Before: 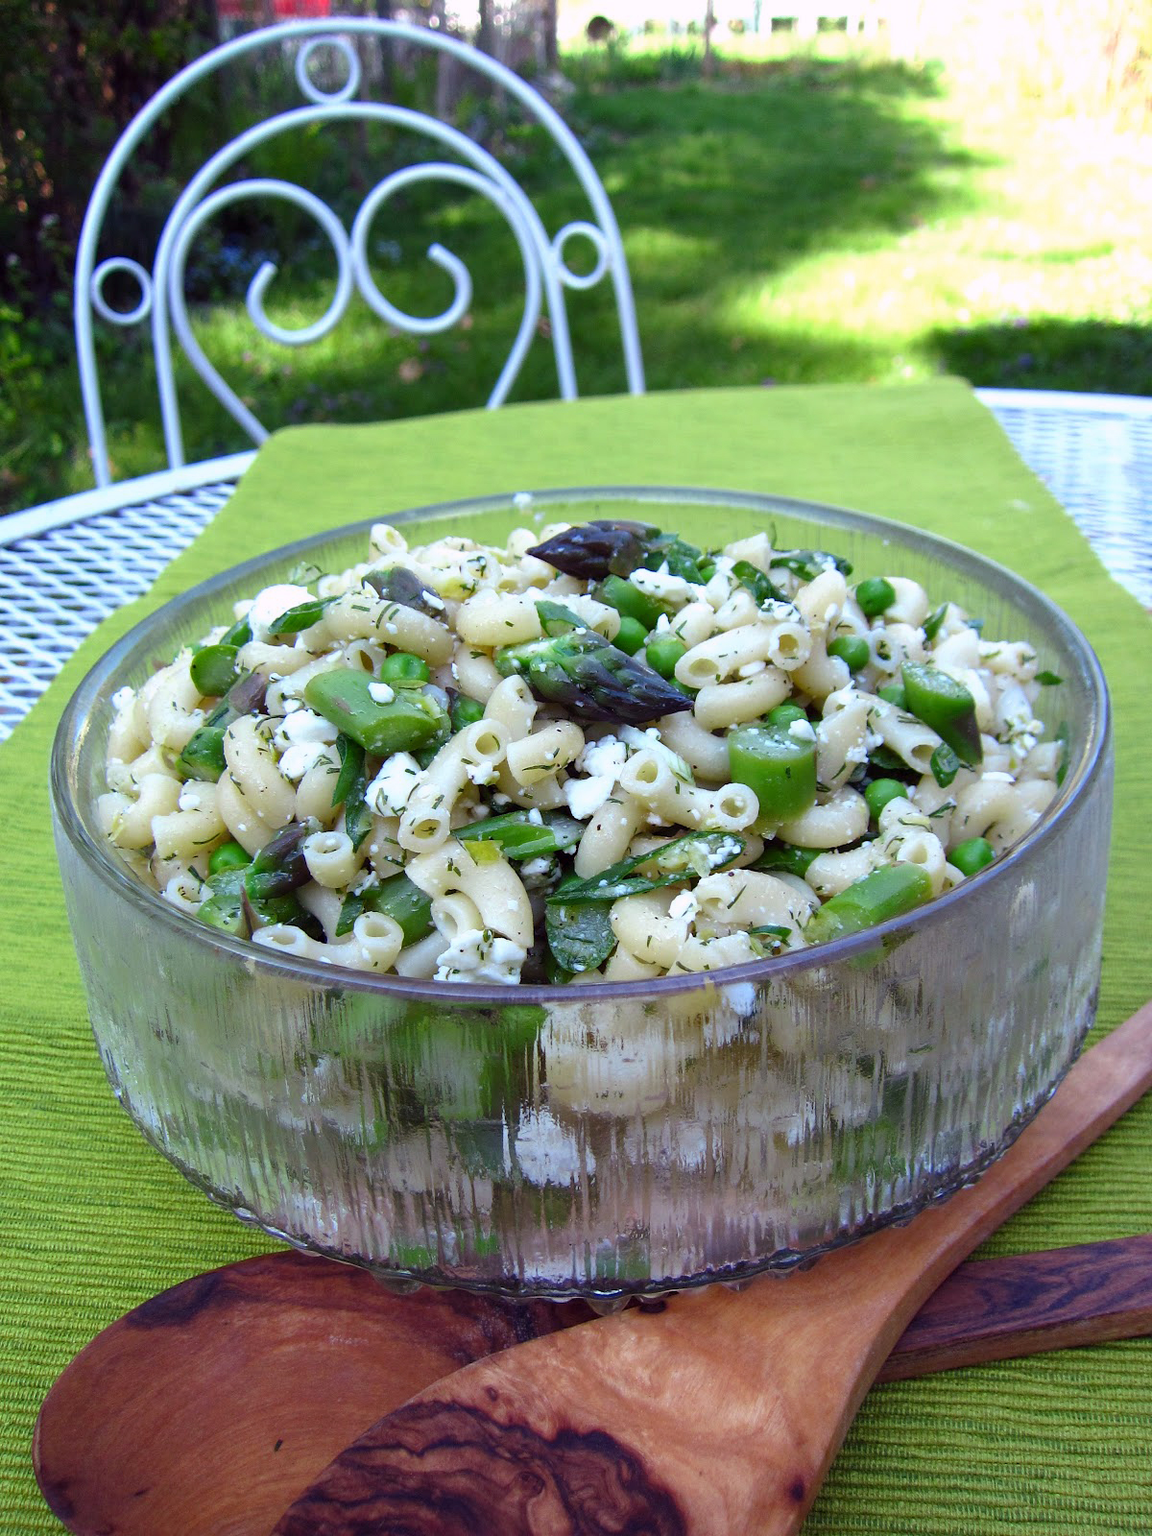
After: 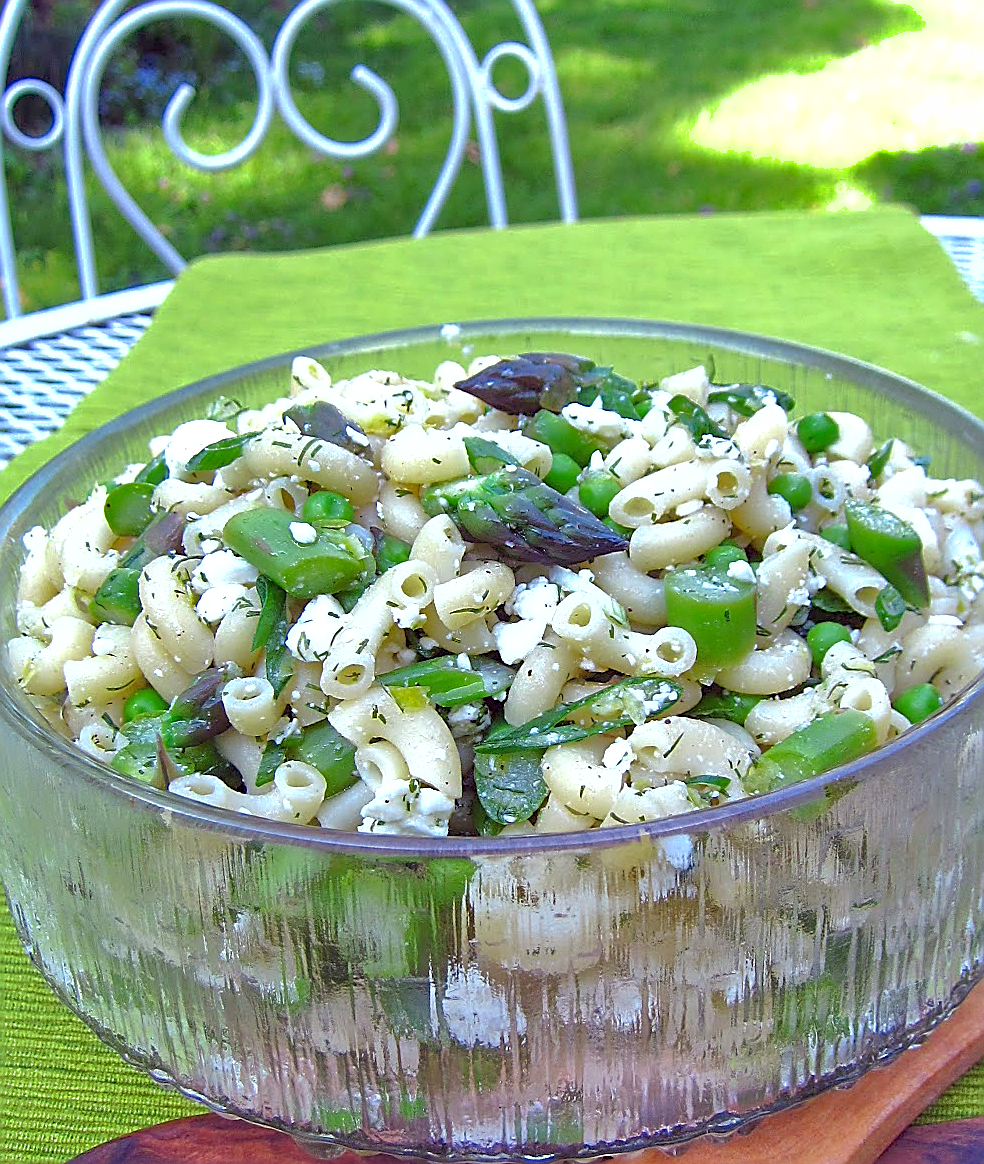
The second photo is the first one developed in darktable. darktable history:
shadows and highlights: on, module defaults
white balance: emerald 1
exposure: black level correction 0, exposure 1.35 EV, compensate exposure bias true, compensate highlight preservation false
sharpen: radius 1.685, amount 1.294
color balance rgb: global vibrance 0.5%
tone equalizer: -8 EV -0.002 EV, -7 EV 0.005 EV, -6 EV -0.008 EV, -5 EV 0.007 EV, -4 EV -0.042 EV, -3 EV -0.233 EV, -2 EV -0.662 EV, -1 EV -0.983 EV, +0 EV -0.969 EV, smoothing diameter 2%, edges refinement/feathering 20, mask exposure compensation -1.57 EV, filter diffusion 5
crop: left 7.856%, top 11.836%, right 10.12%, bottom 15.387%
